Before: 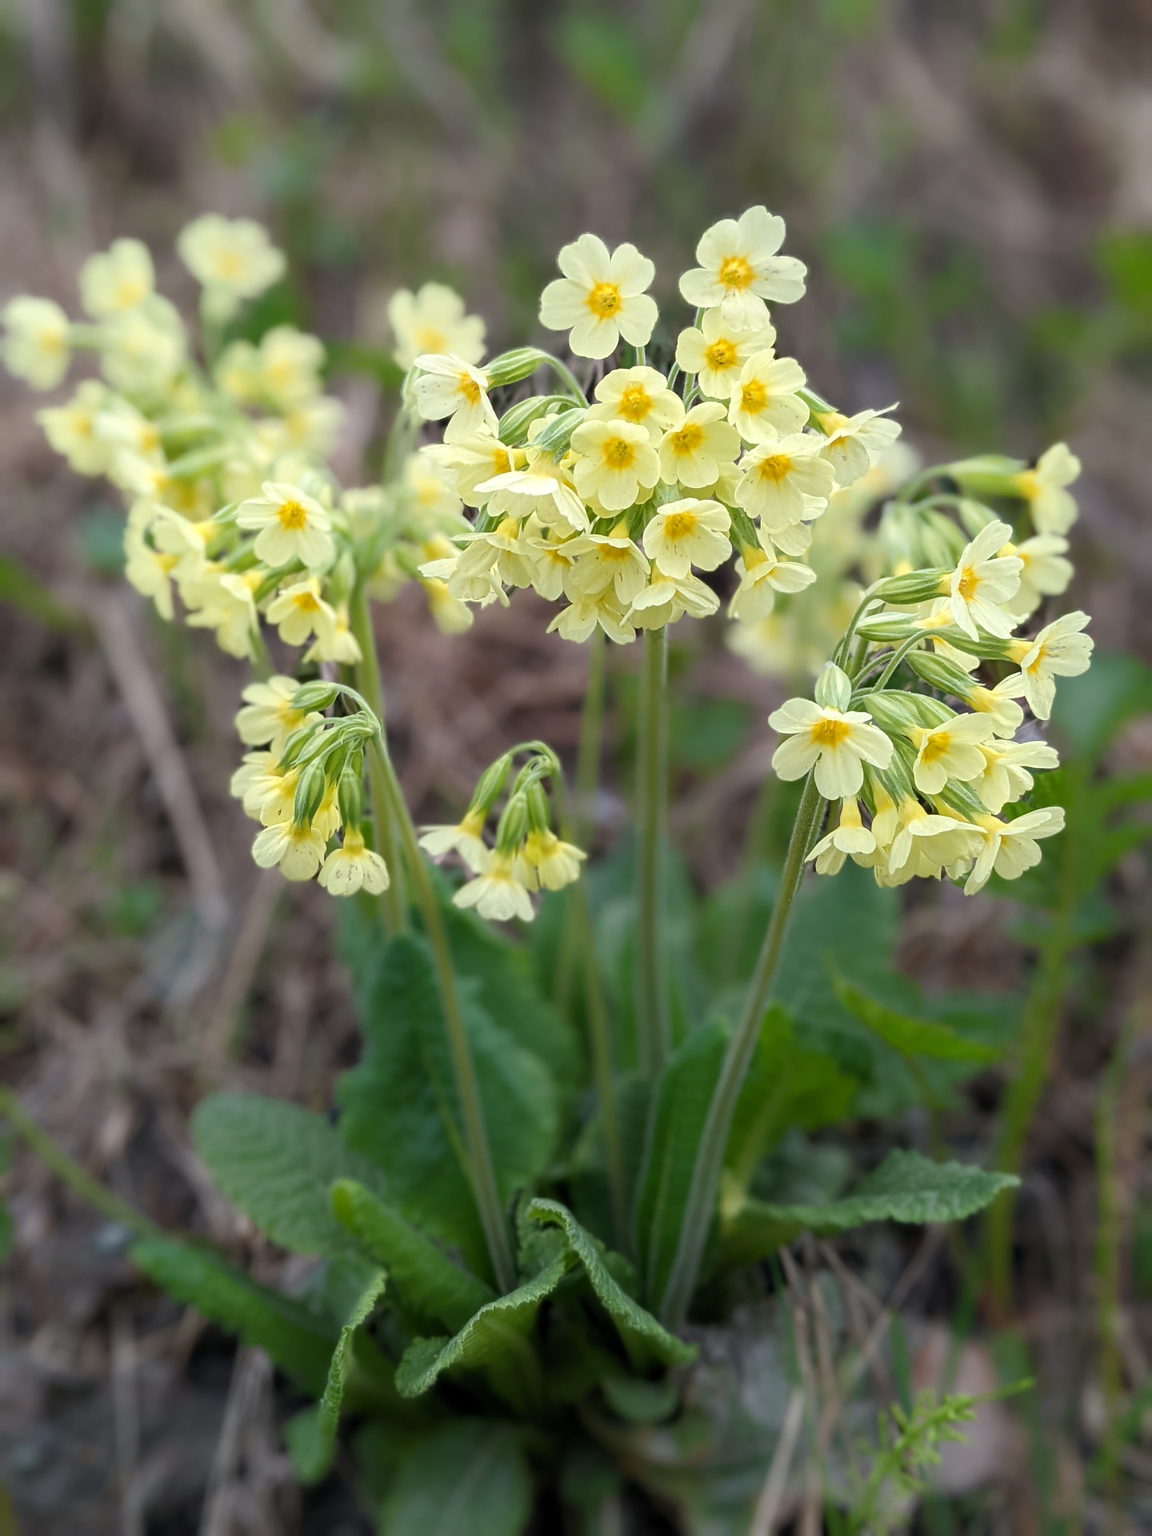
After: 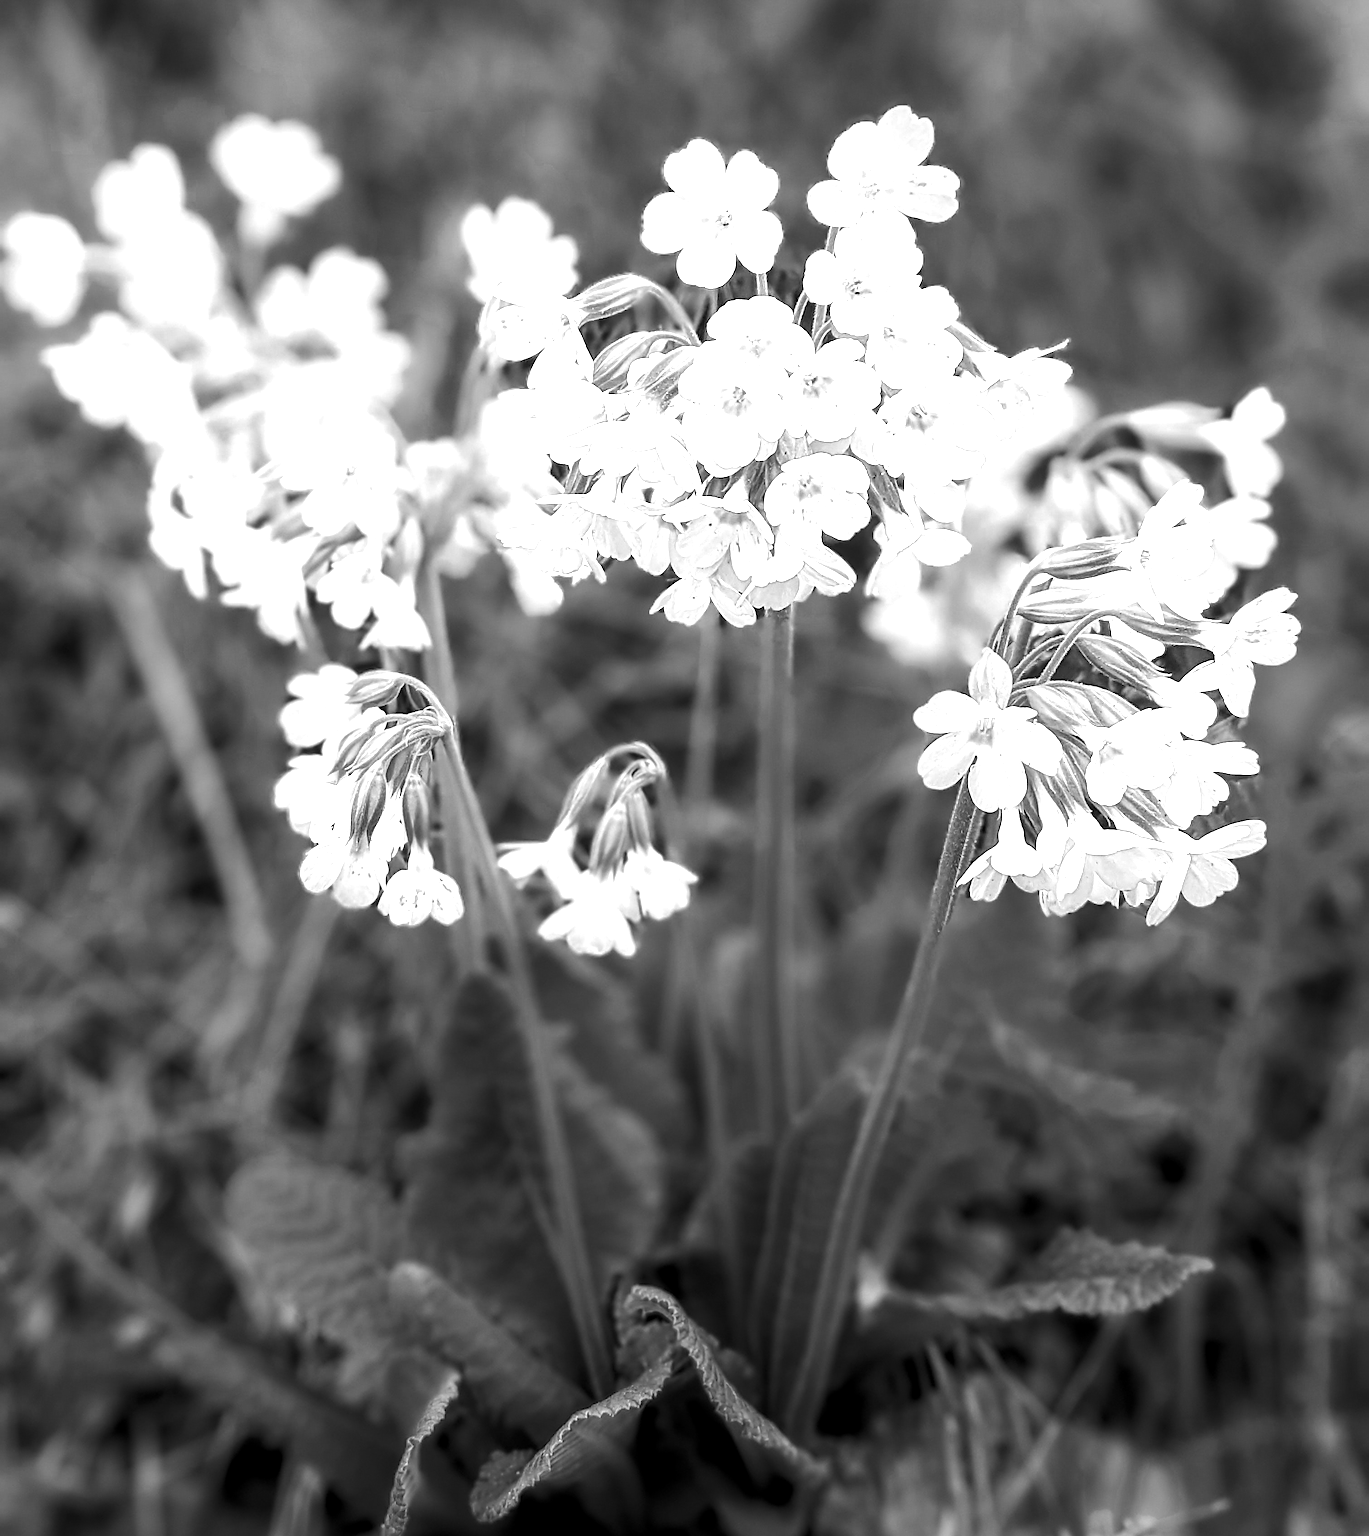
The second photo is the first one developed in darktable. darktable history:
color zones: curves: ch0 [(0, 0.485) (0.178, 0.476) (0.261, 0.623) (0.411, 0.403) (0.708, 0.603) (0.934, 0.412)]; ch1 [(0.003, 0.485) (0.149, 0.496) (0.229, 0.584) (0.326, 0.551) (0.484, 0.262) (0.757, 0.643)]
tone equalizer: -8 EV -0.75 EV, -7 EV -0.7 EV, -6 EV -0.6 EV, -5 EV -0.4 EV, -3 EV 0.4 EV, -2 EV 0.6 EV, -1 EV 0.7 EV, +0 EV 0.75 EV, edges refinement/feathering 500, mask exposure compensation -1.57 EV, preserve details no
sharpen: radius 2.817, amount 0.715
monochrome: a -74.22, b 78.2
local contrast: on, module defaults
crop: top 7.625%, bottom 8.027%
